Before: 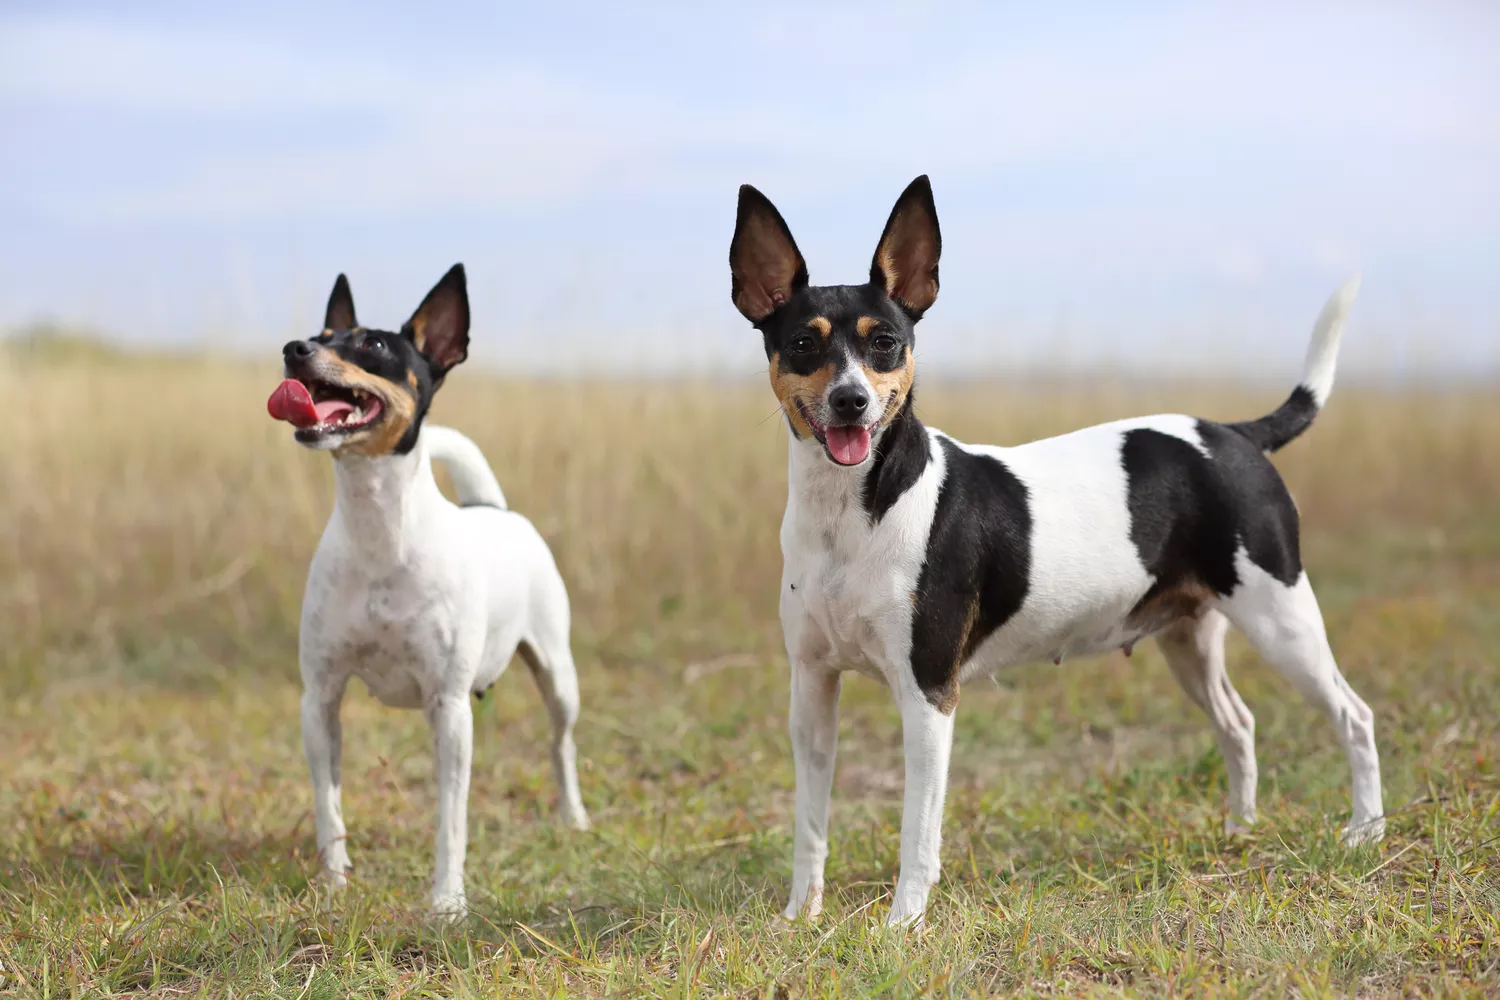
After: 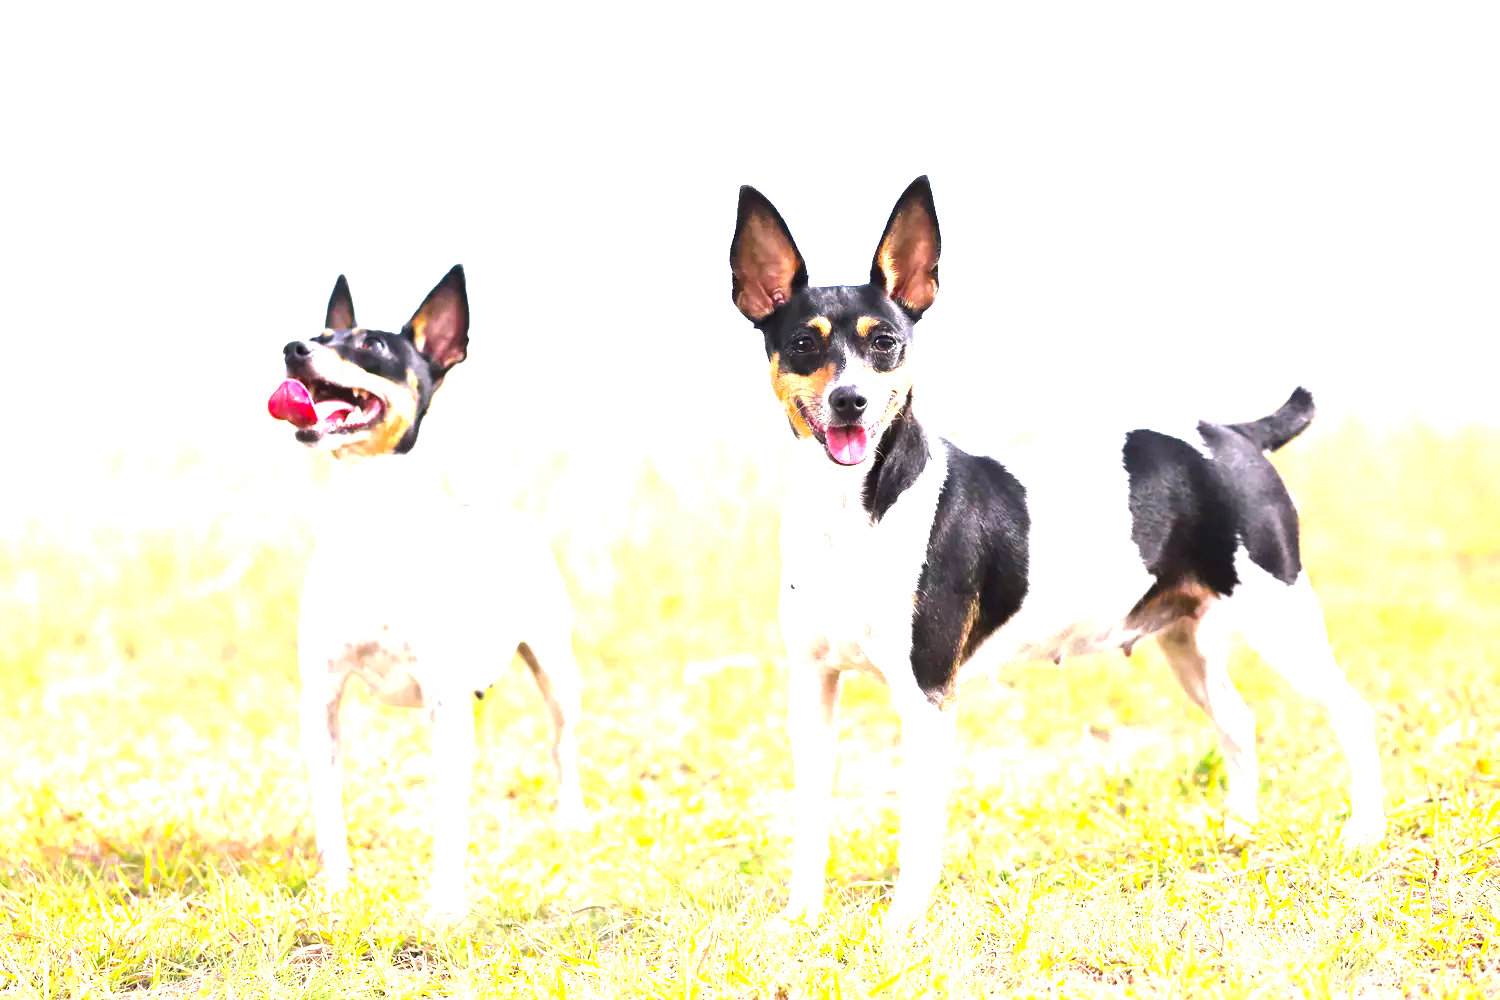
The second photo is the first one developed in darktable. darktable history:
exposure: black level correction 0, exposure 2.093 EV, compensate highlight preservation false
color balance rgb: shadows lift › hue 85.46°, power › chroma 1%, power › hue 254.17°, highlights gain › chroma 1.488%, highlights gain › hue 309.37°, perceptual saturation grading › global saturation 25.282%, perceptual brilliance grading › highlights 13.004%, perceptual brilliance grading › mid-tones 8.383%, perceptual brilliance grading › shadows -17.922%, global vibrance 20%
